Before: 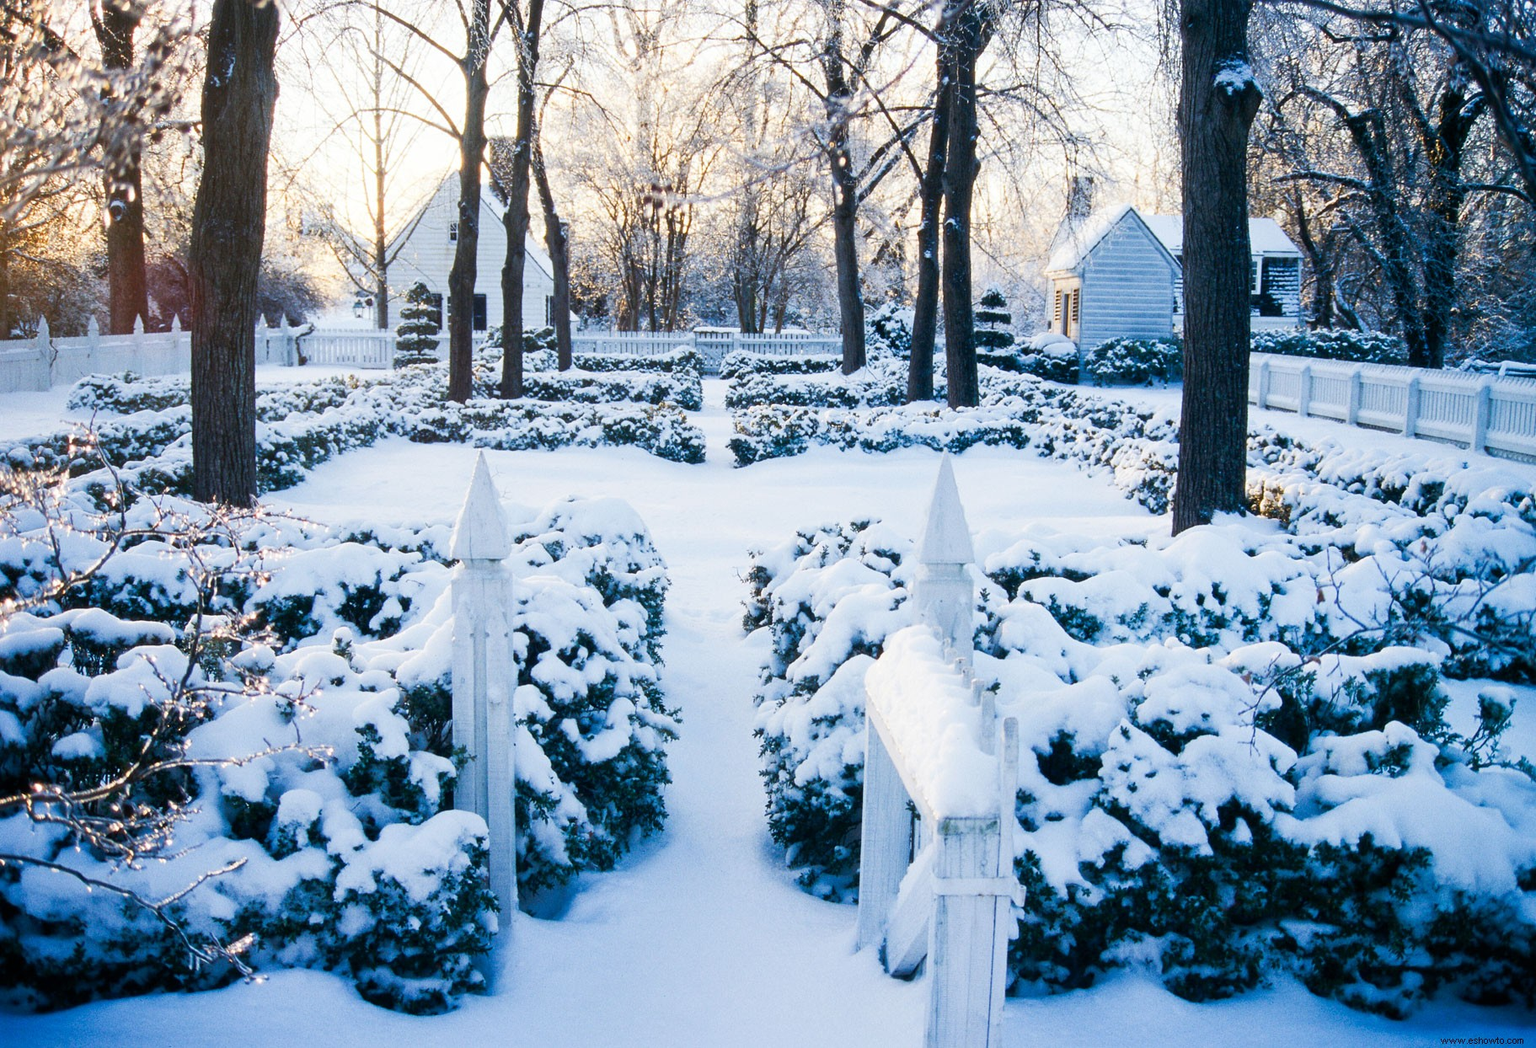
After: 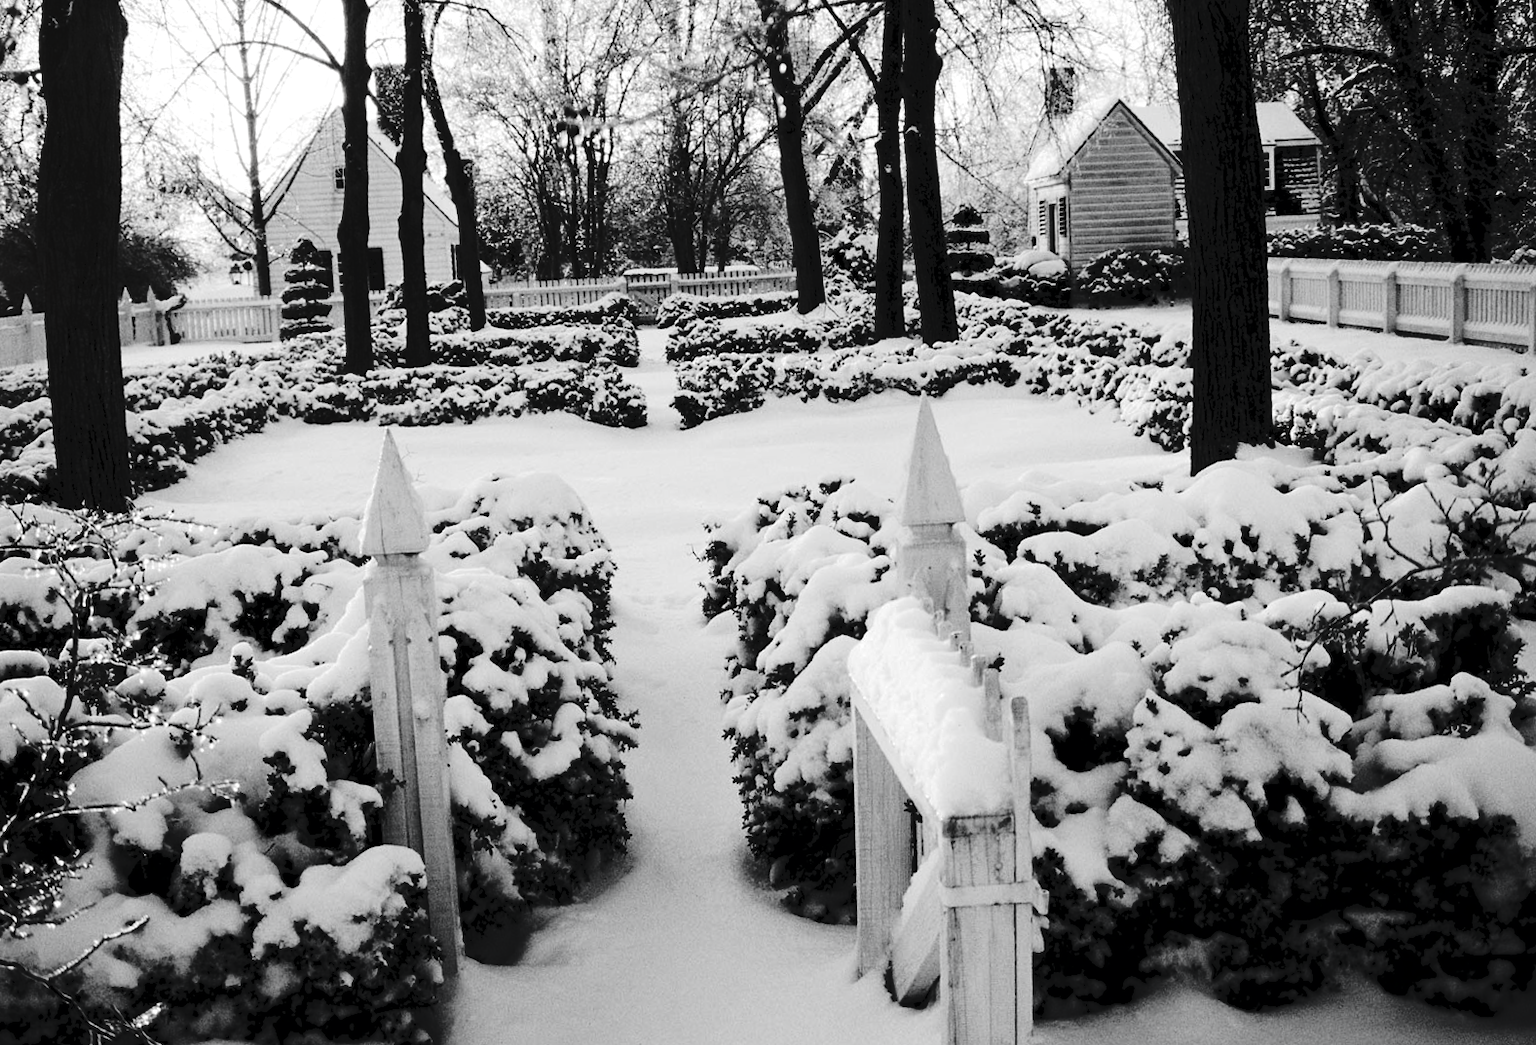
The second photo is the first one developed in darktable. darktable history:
tone curve: curves: ch0 [(0, 0) (0.003, 0.049) (0.011, 0.052) (0.025, 0.057) (0.044, 0.069) (0.069, 0.076) (0.1, 0.09) (0.136, 0.111) (0.177, 0.15) (0.224, 0.197) (0.277, 0.267) (0.335, 0.366) (0.399, 0.477) (0.468, 0.561) (0.543, 0.651) (0.623, 0.733) (0.709, 0.804) (0.801, 0.869) (0.898, 0.924) (1, 1)], color space Lab, independent channels, preserve colors none
contrast brightness saturation: contrast -0.025, brightness -0.587, saturation -0.984
exposure: black level correction 0.009, exposure 0.113 EV, compensate exposure bias true, compensate highlight preservation false
crop and rotate: angle 3.71°, left 5.468%, top 5.679%
